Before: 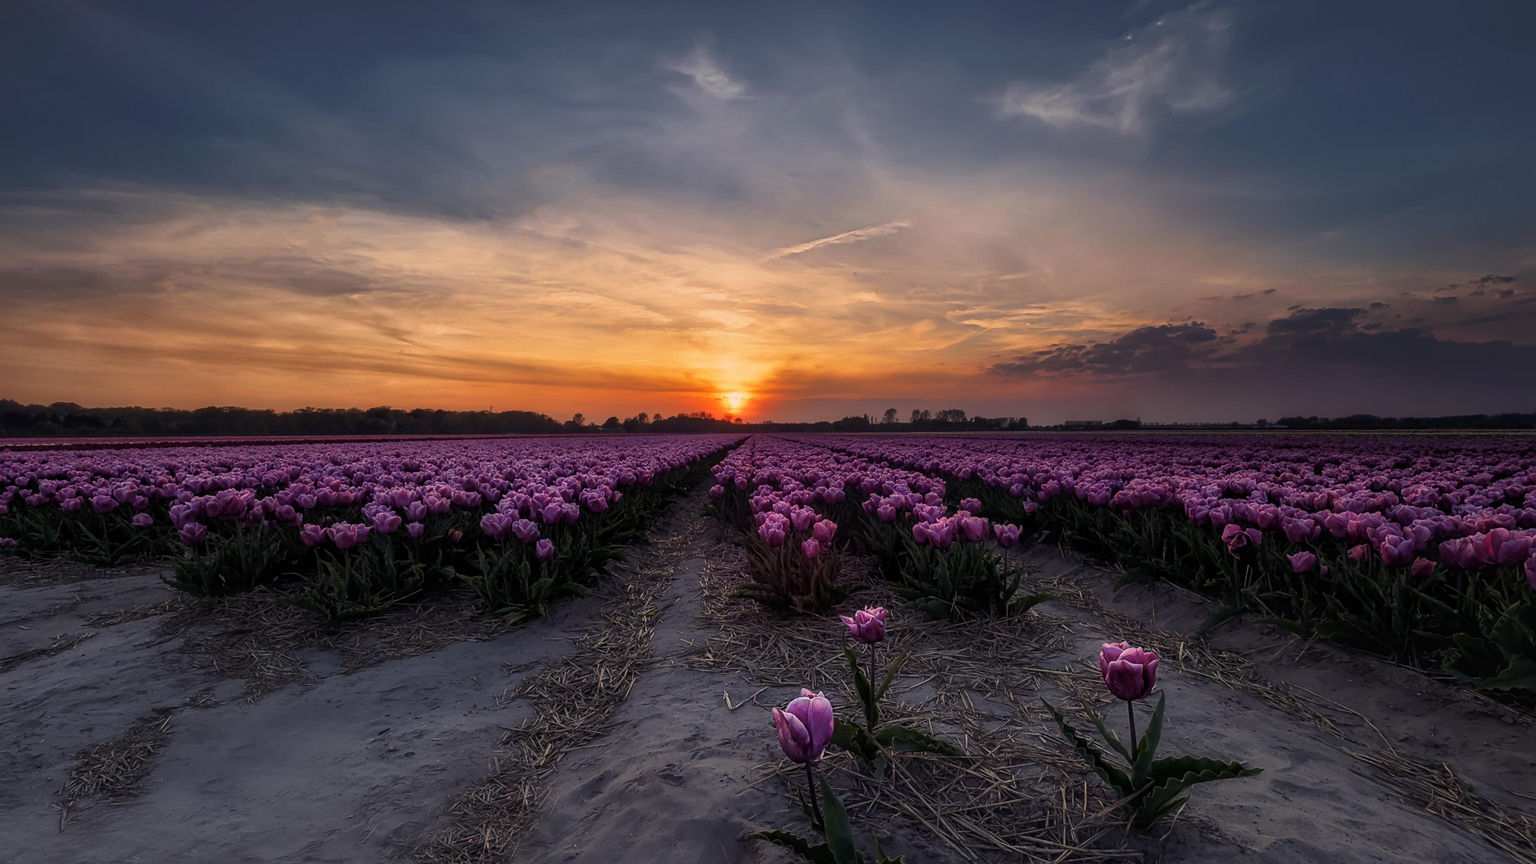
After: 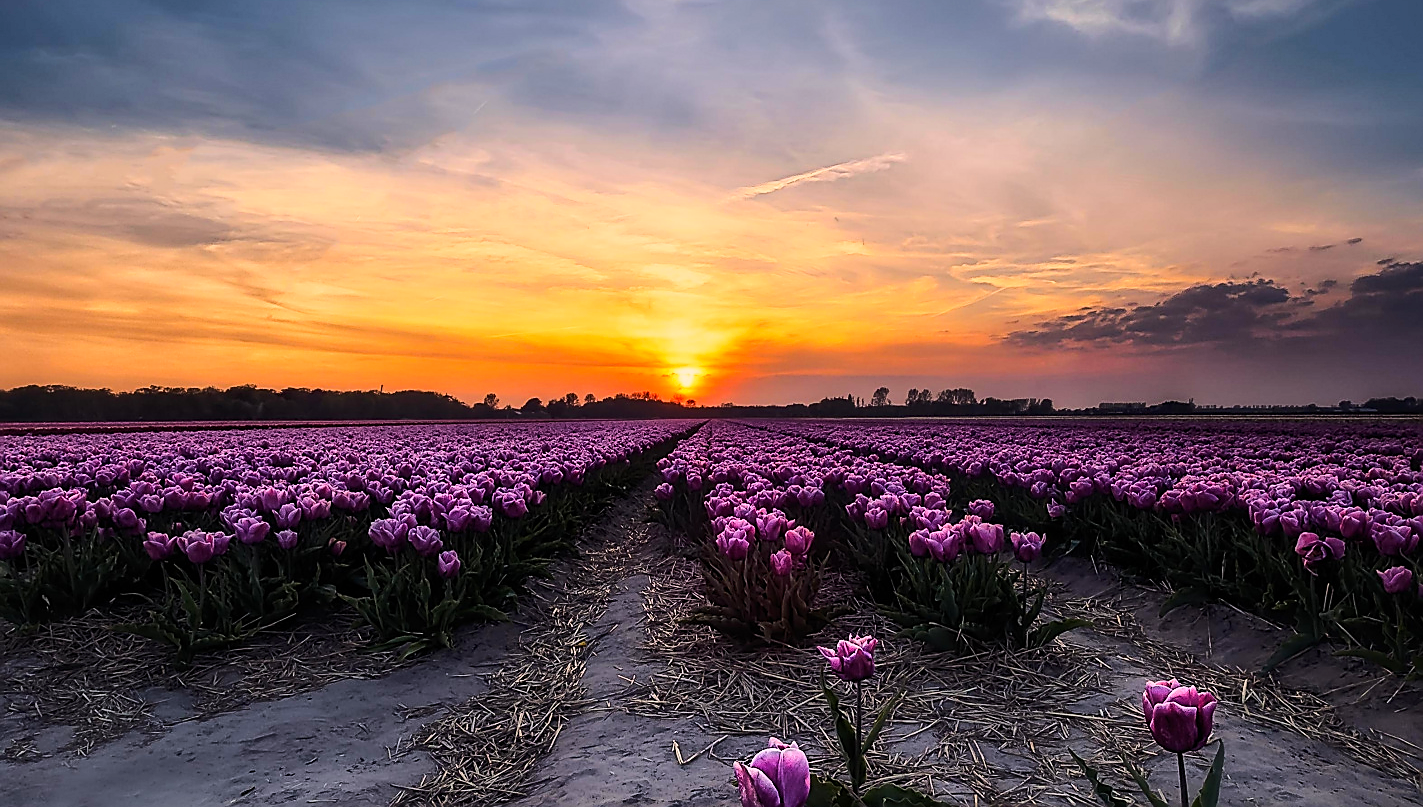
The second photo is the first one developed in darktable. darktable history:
sharpen: radius 1.427, amount 1.258, threshold 0.701
color balance rgb: perceptual saturation grading › global saturation 9.942%, global vibrance 25.375%
crop and rotate: left 12.123%, top 11.47%, right 13.759%, bottom 13.745%
base curve: curves: ch0 [(0, 0) (0.028, 0.03) (0.121, 0.232) (0.46, 0.748) (0.859, 0.968) (1, 1)]
